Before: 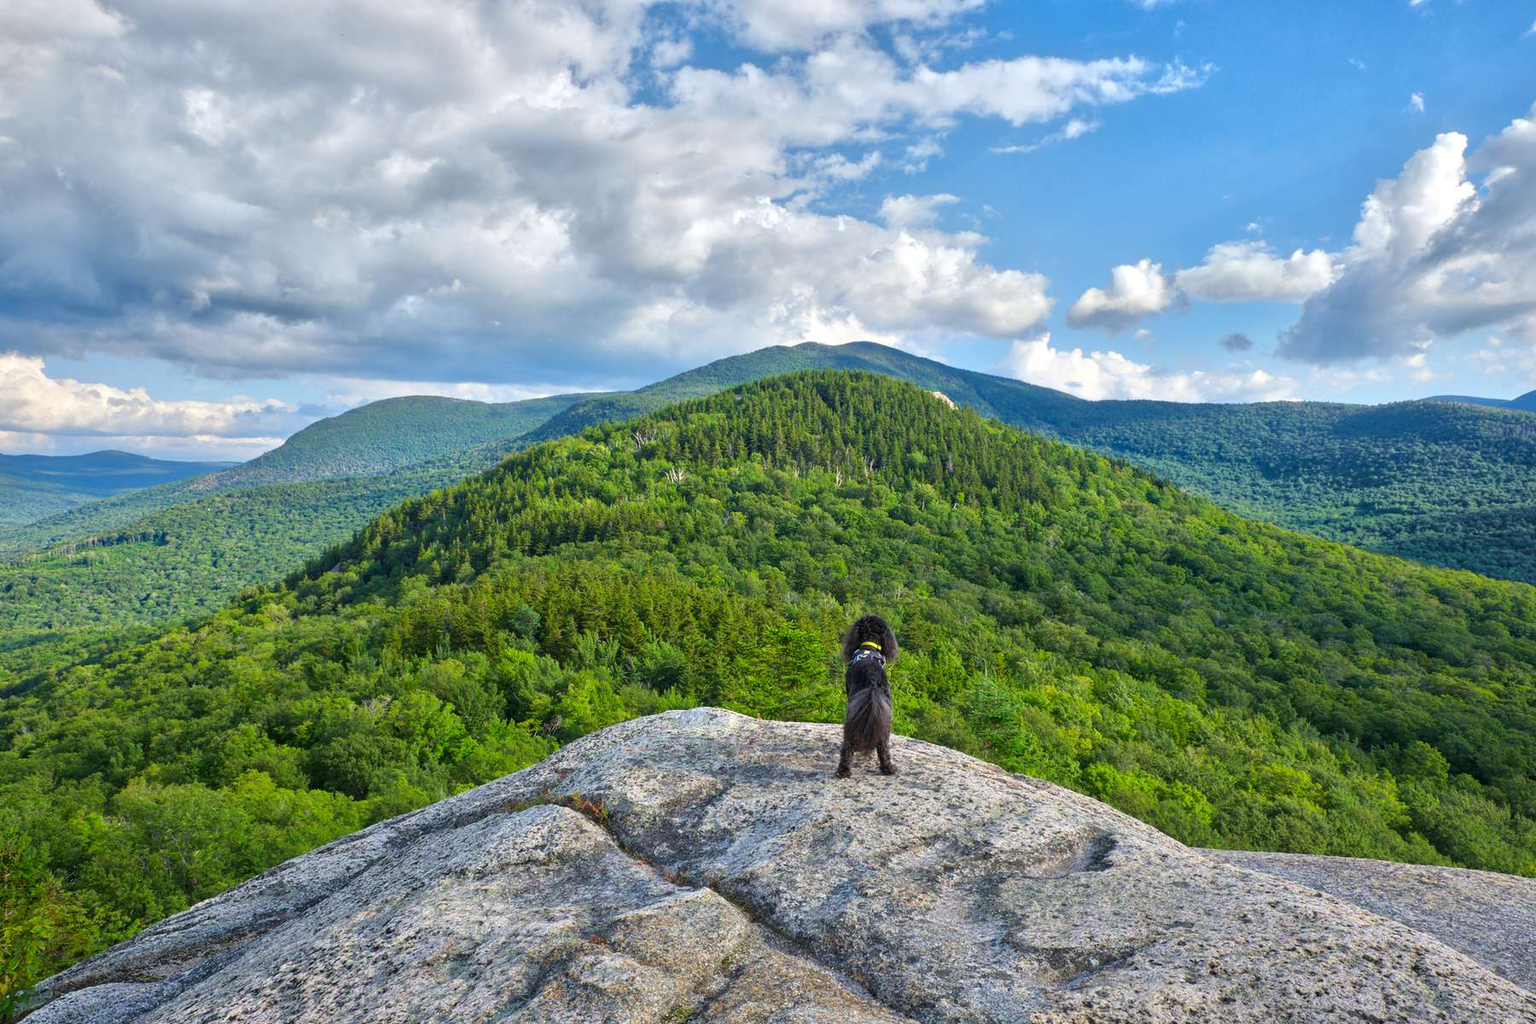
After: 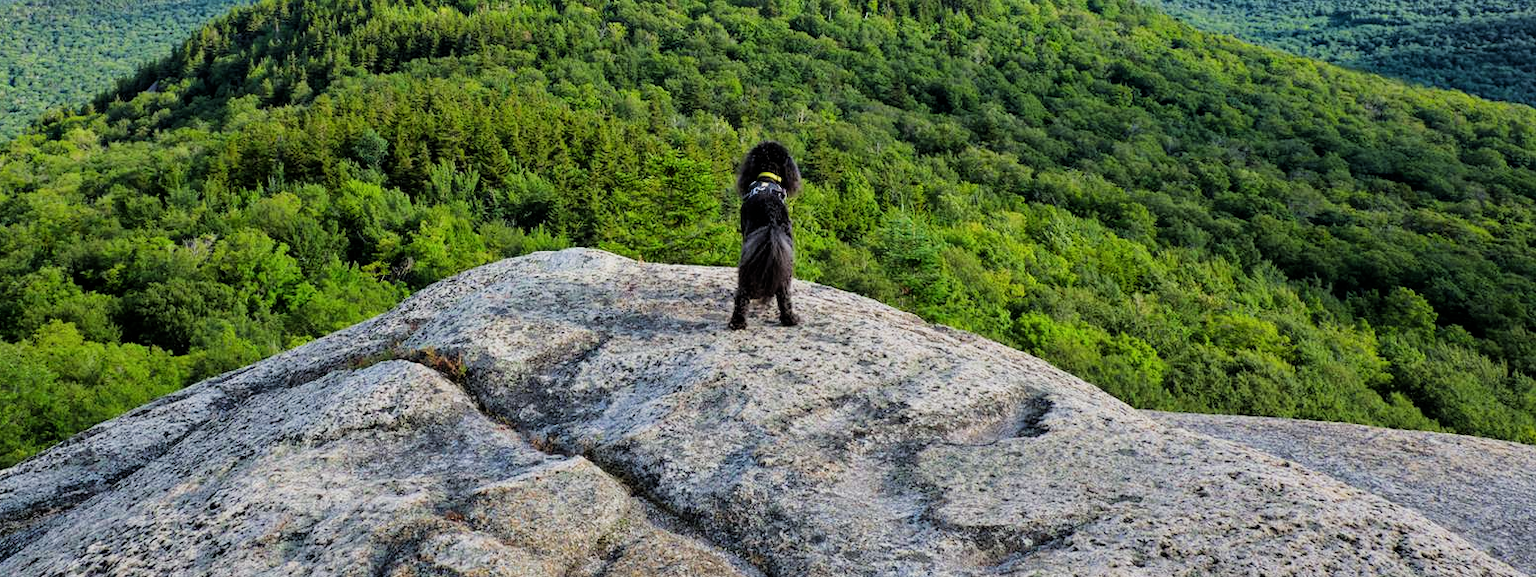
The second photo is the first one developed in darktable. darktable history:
crop and rotate: left 13.306%, top 48.129%, bottom 2.928%
filmic rgb: black relative exposure -5 EV, white relative exposure 3.5 EV, hardness 3.19, contrast 1.2, highlights saturation mix -50%
